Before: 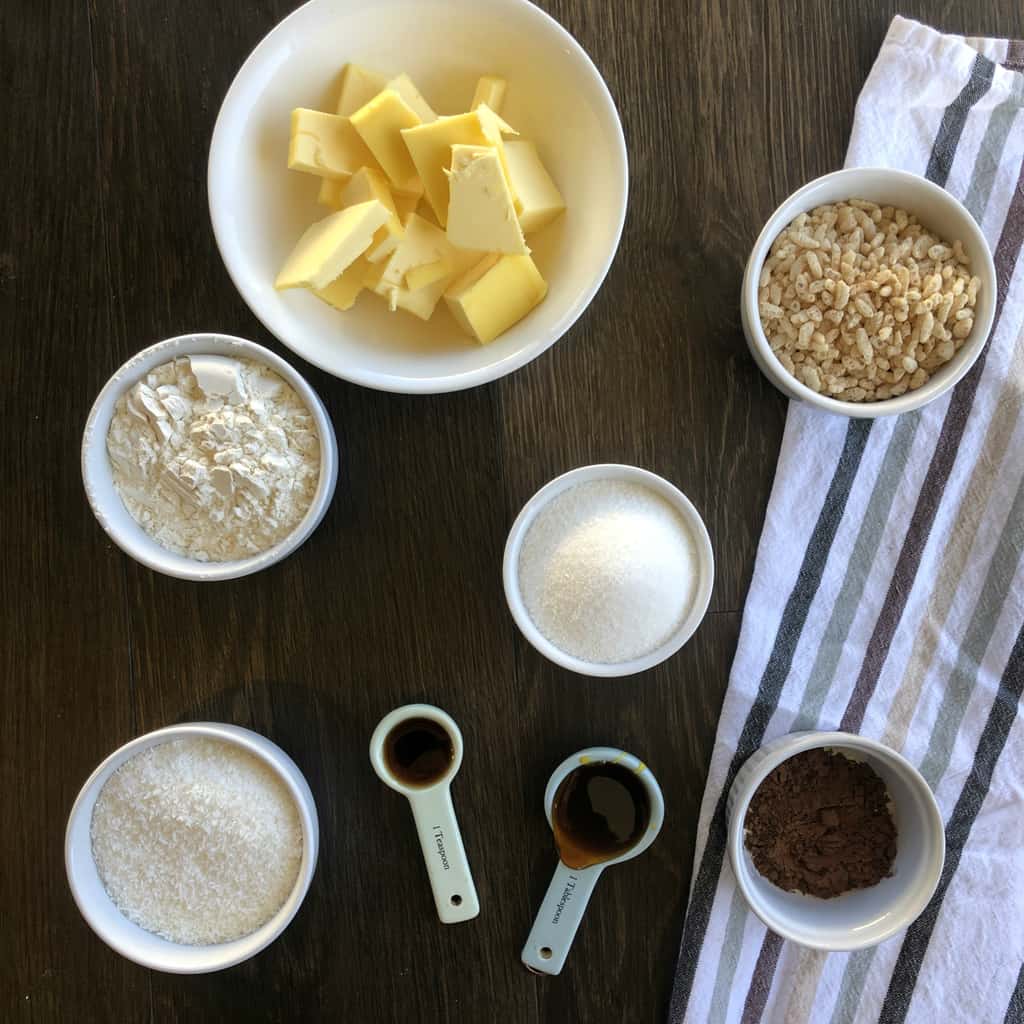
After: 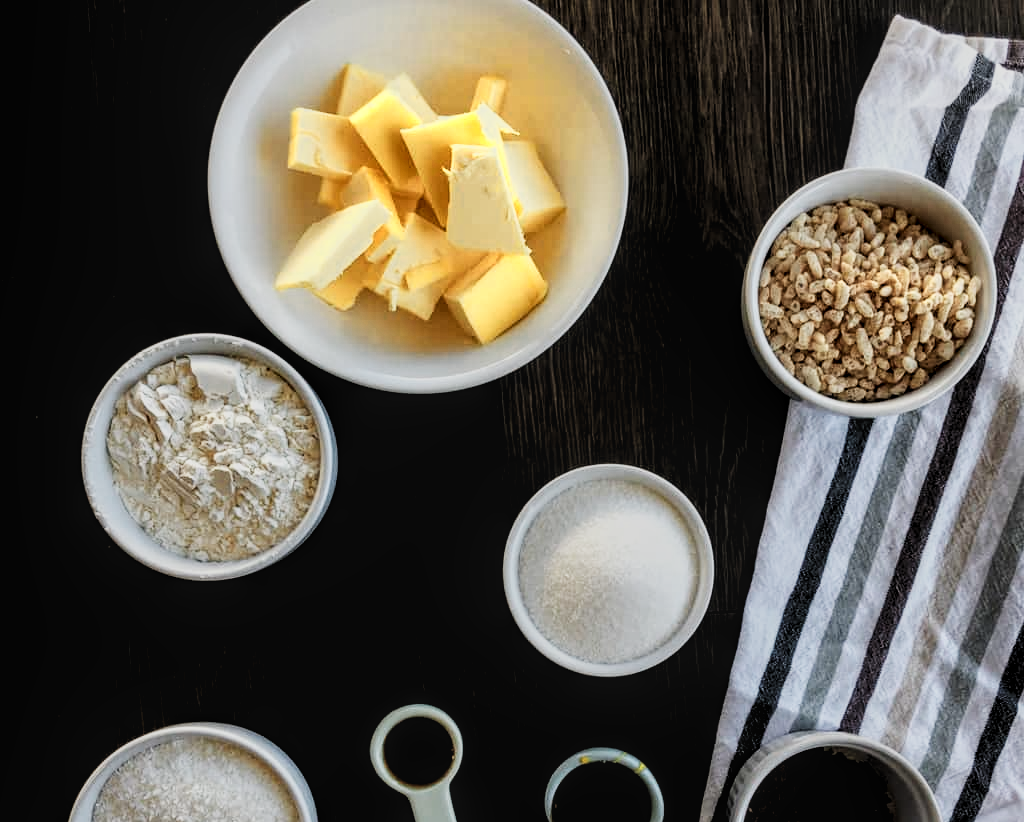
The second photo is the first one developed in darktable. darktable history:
local contrast: on, module defaults
sigmoid: contrast 1.7, skew -0.2, preserve hue 0%, red attenuation 0.1, red rotation 0.035, green attenuation 0.1, green rotation -0.017, blue attenuation 0.15, blue rotation -0.052, base primaries Rec2020
levels: levels [0.101, 0.578, 0.953]
crop: bottom 19.644%
color zones: curves: ch0 [(0.018, 0.548) (0.224, 0.64) (0.425, 0.447) (0.675, 0.575) (0.732, 0.579)]; ch1 [(0.066, 0.487) (0.25, 0.5) (0.404, 0.43) (0.75, 0.421) (0.956, 0.421)]; ch2 [(0.044, 0.561) (0.215, 0.465) (0.399, 0.544) (0.465, 0.548) (0.614, 0.447) (0.724, 0.43) (0.882, 0.623) (0.956, 0.632)]
